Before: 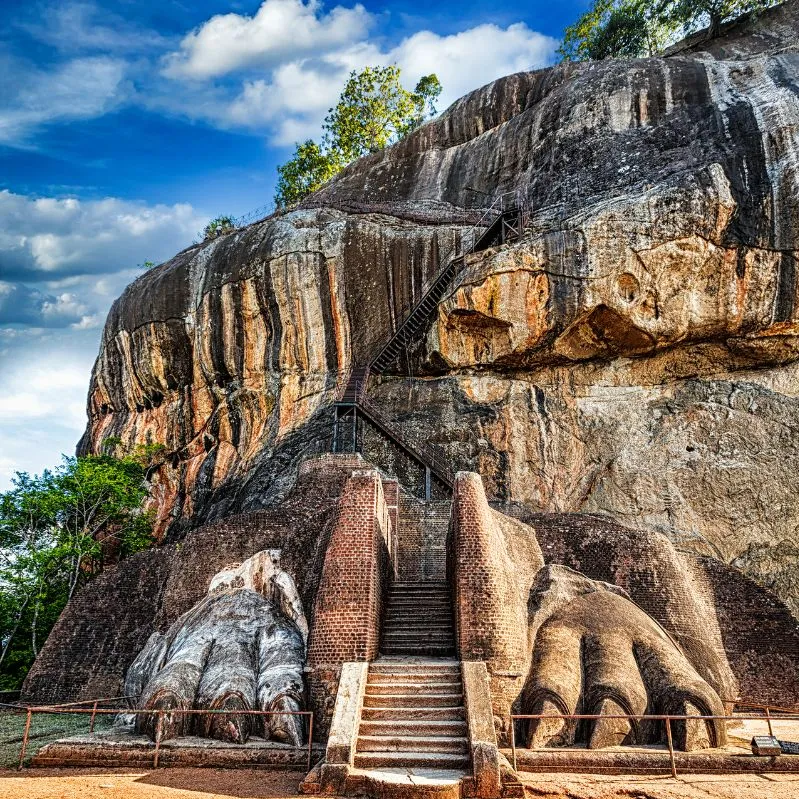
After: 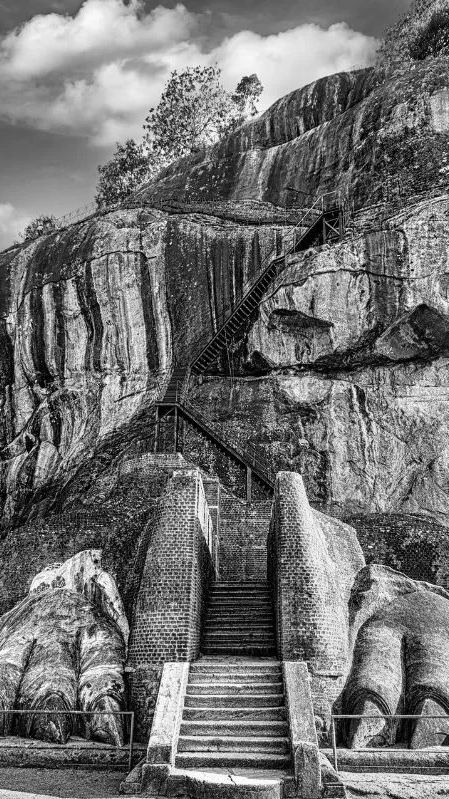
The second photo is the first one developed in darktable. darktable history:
crop and rotate: left 22.516%, right 21.234%
monochrome: on, module defaults
